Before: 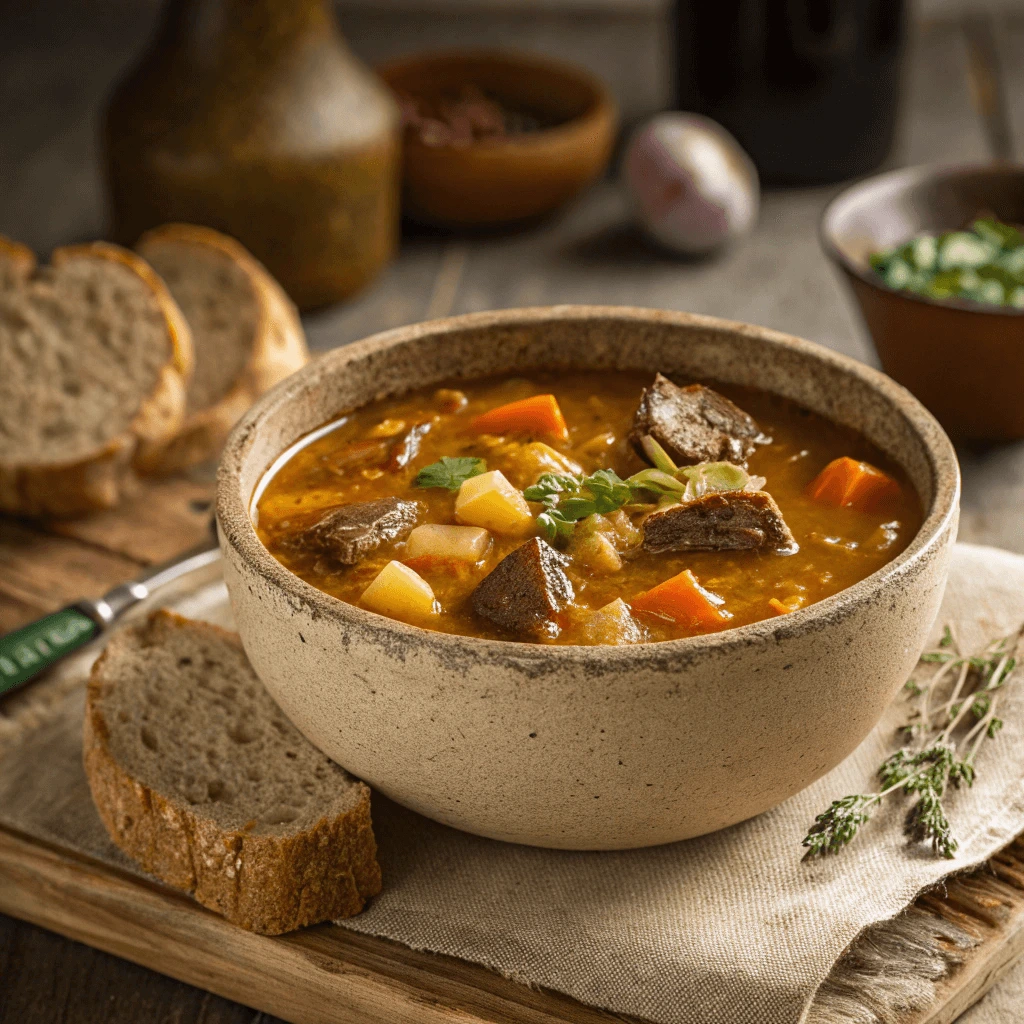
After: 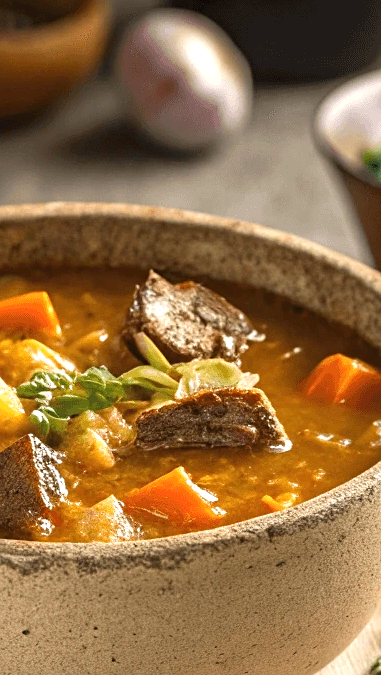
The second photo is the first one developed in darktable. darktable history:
exposure: black level correction 0, exposure 0.598 EV, compensate exposure bias true, compensate highlight preservation false
sharpen: amount 0.215
crop and rotate: left 49.576%, top 10.116%, right 13.216%, bottom 23.963%
